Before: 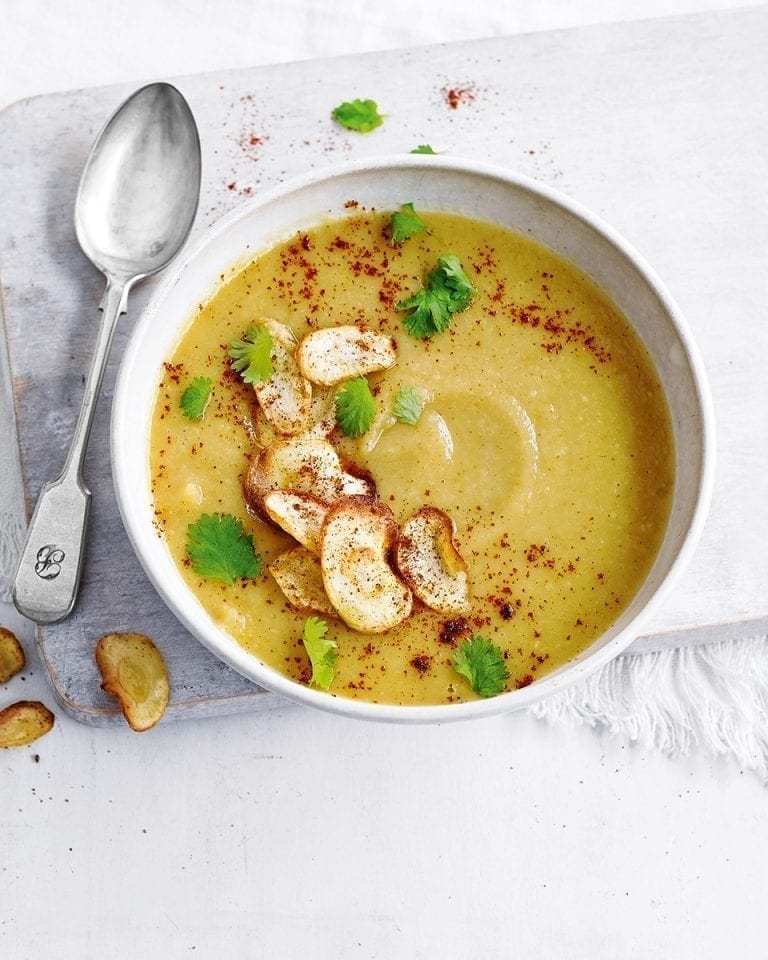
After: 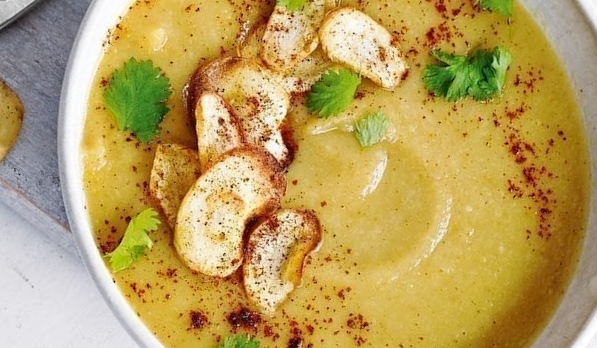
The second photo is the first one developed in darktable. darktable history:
crop and rotate: angle -45.09°, top 16.09%, right 0.97%, bottom 11.685%
